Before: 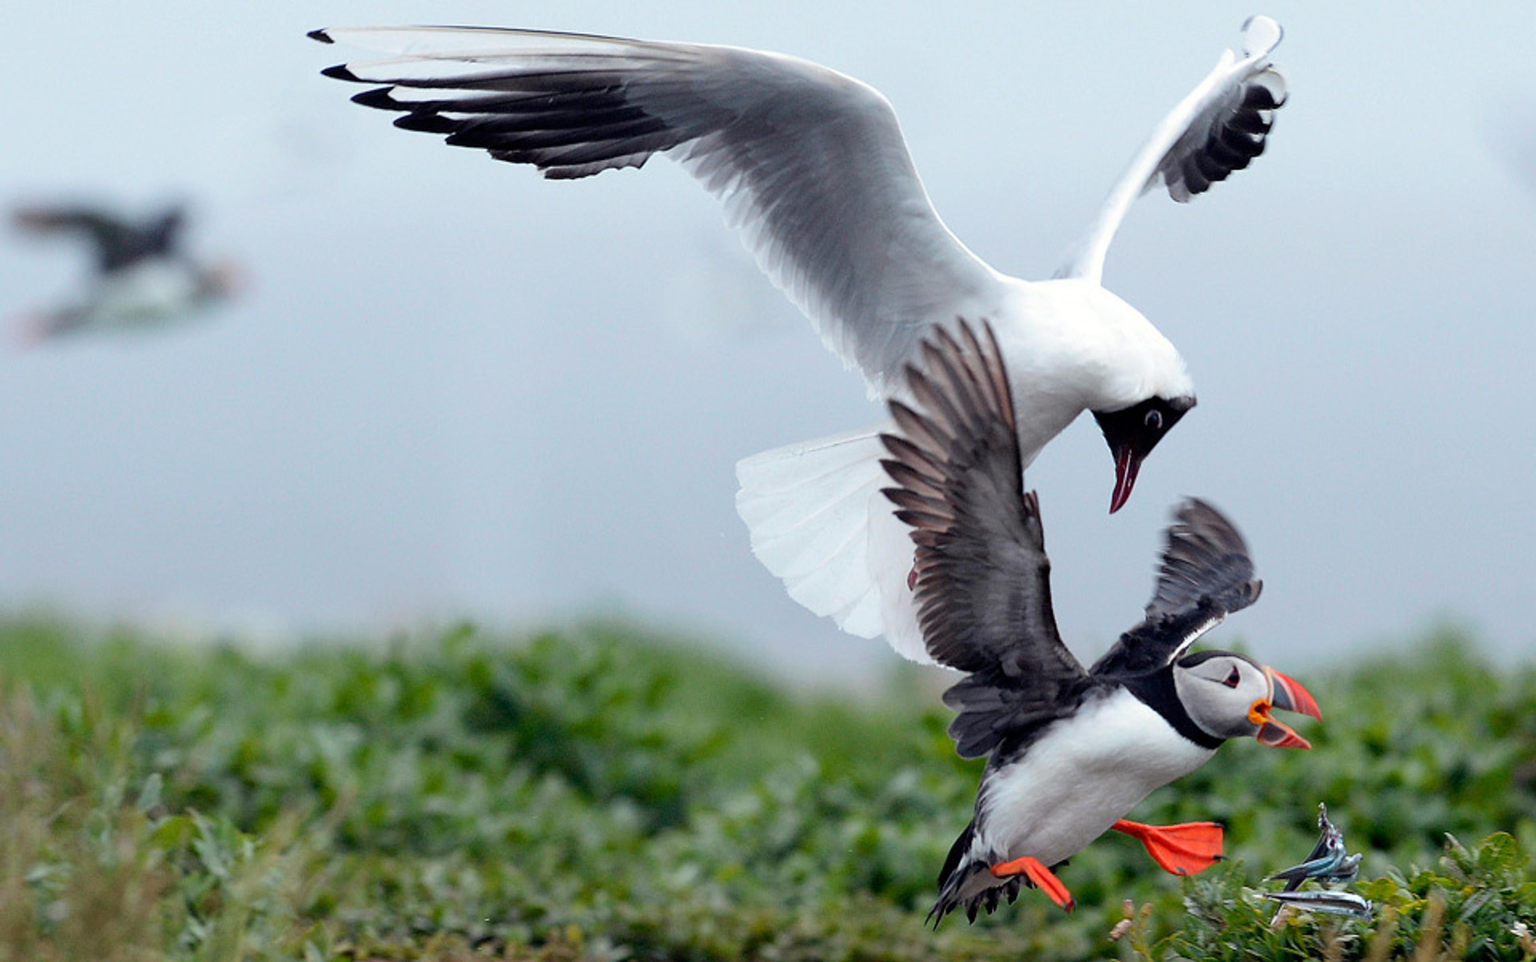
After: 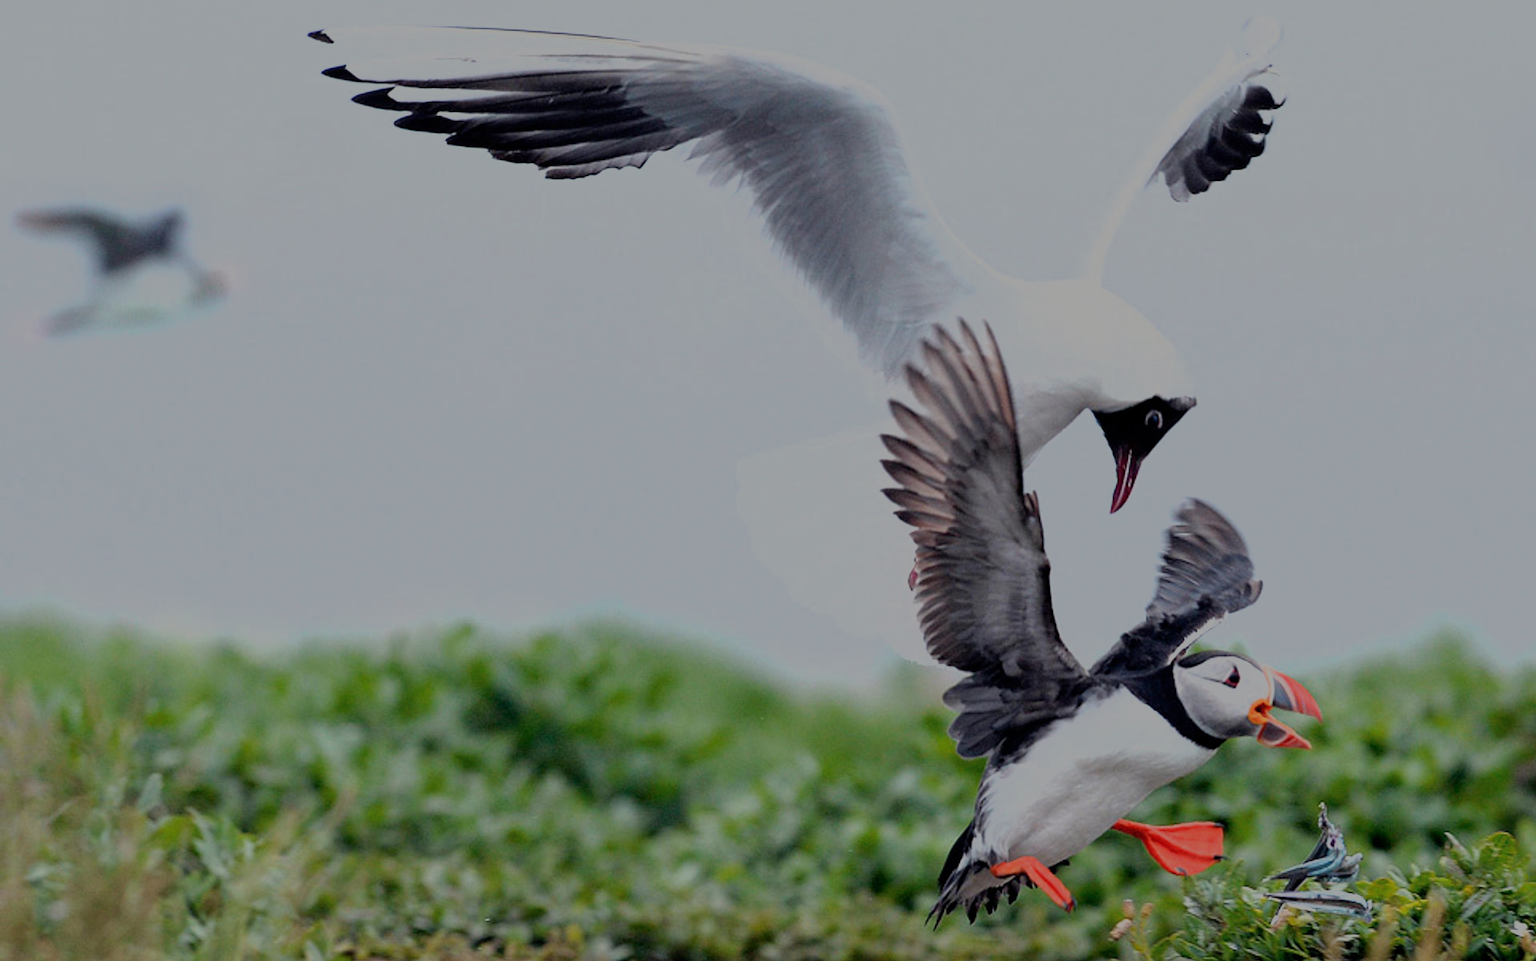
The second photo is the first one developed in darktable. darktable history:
filmic rgb: black relative exposure -13.04 EV, white relative exposure 4.06 EV, target white luminance 85.142%, hardness 6.29, latitude 41.5%, contrast 0.863, shadows ↔ highlights balance 8.41%
